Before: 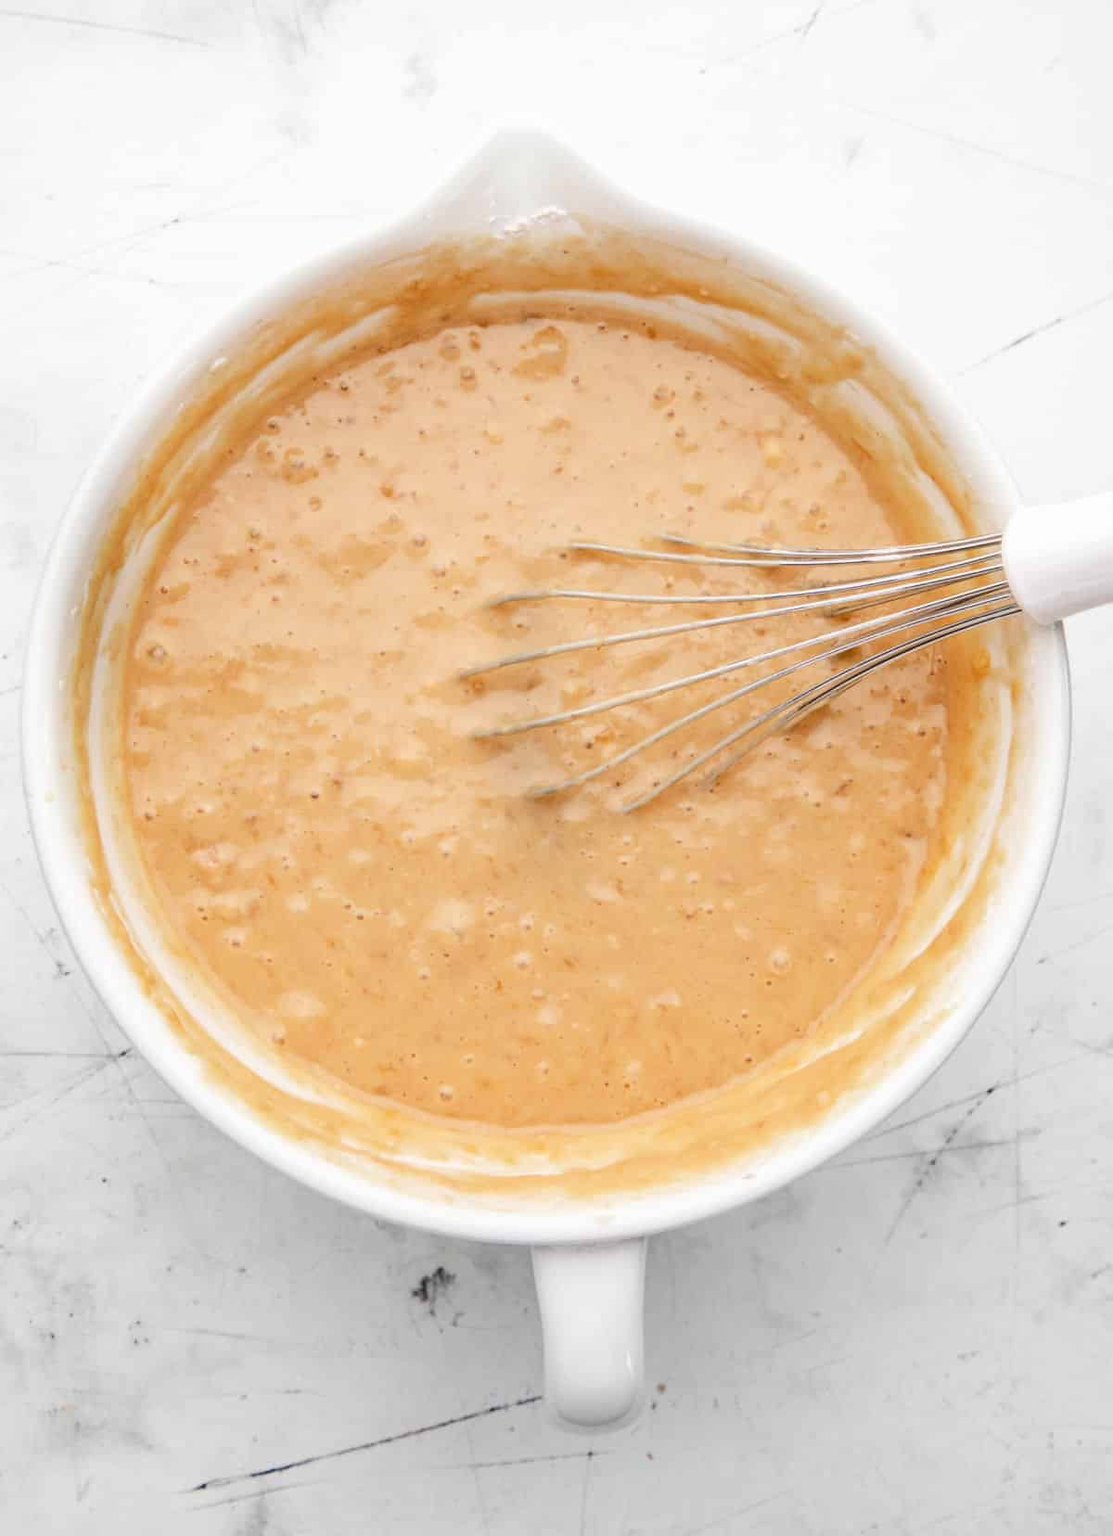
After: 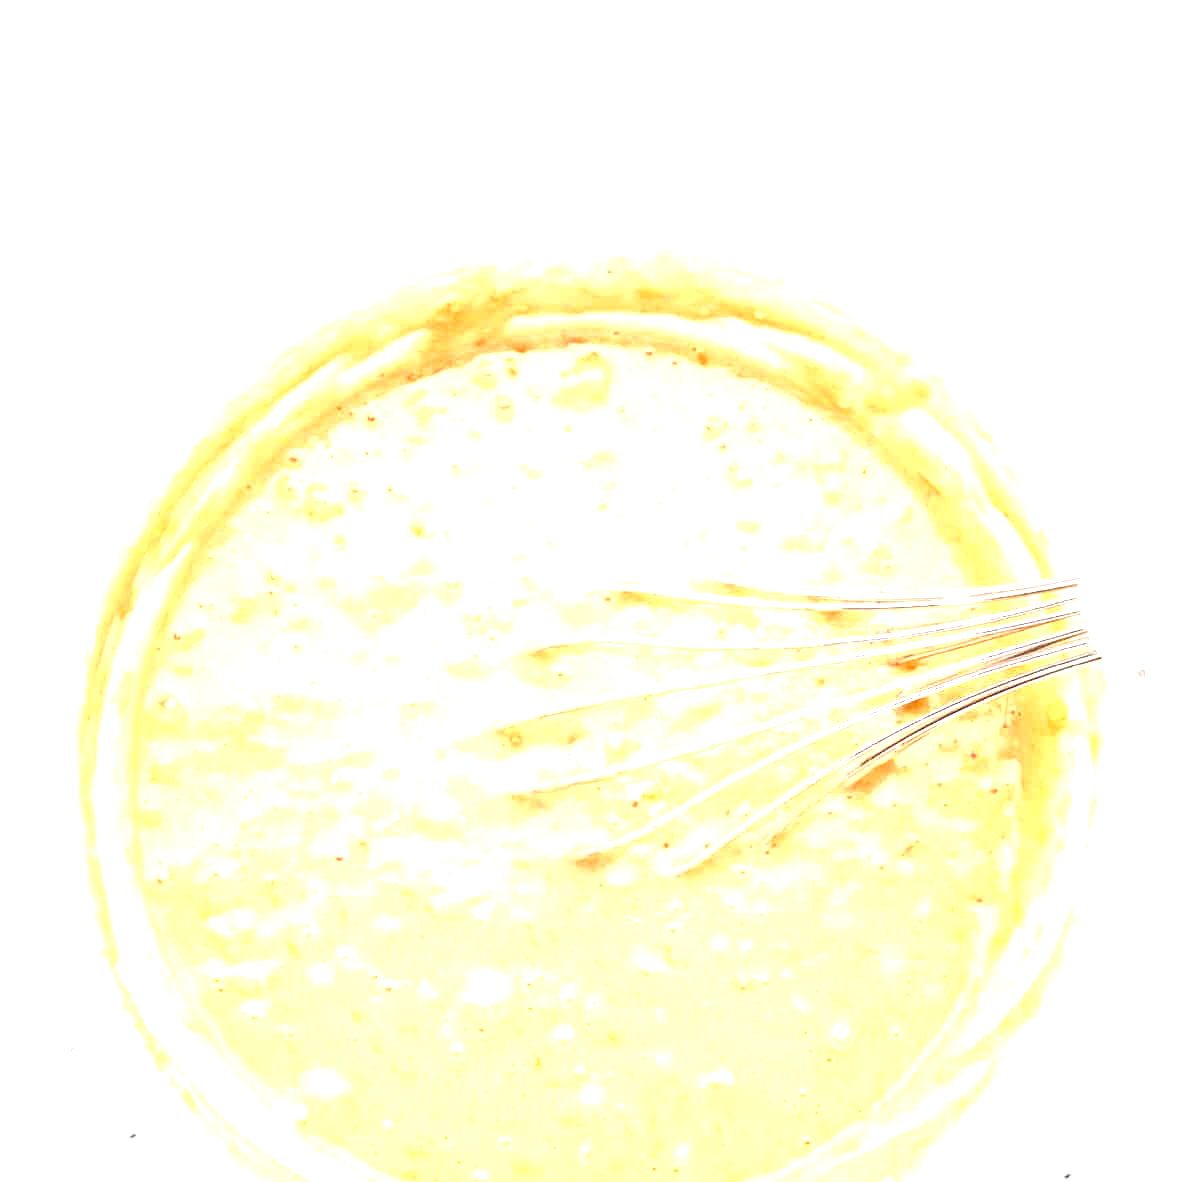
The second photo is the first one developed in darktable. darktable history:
crop: bottom 28.576%
local contrast: highlights 100%, shadows 100%, detail 120%, midtone range 0.2
exposure: black level correction 0, exposure 1.741 EV, compensate exposure bias true, compensate highlight preservation false
